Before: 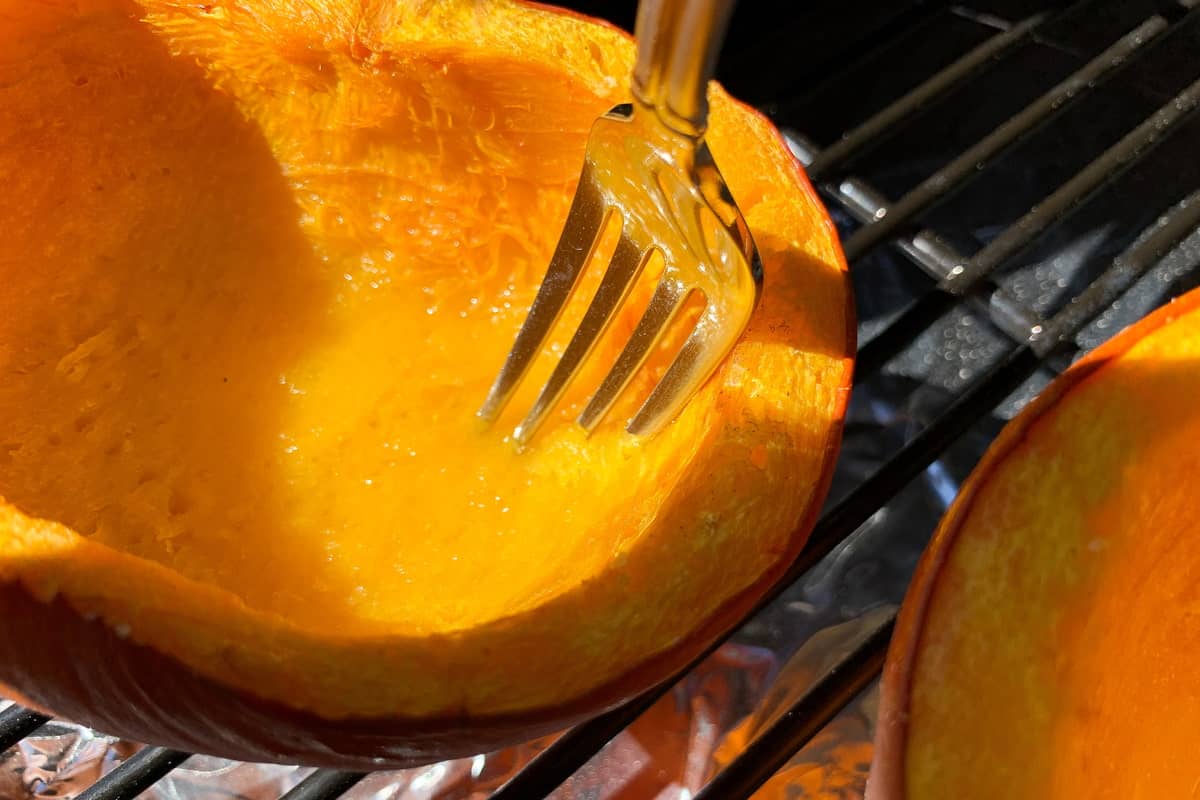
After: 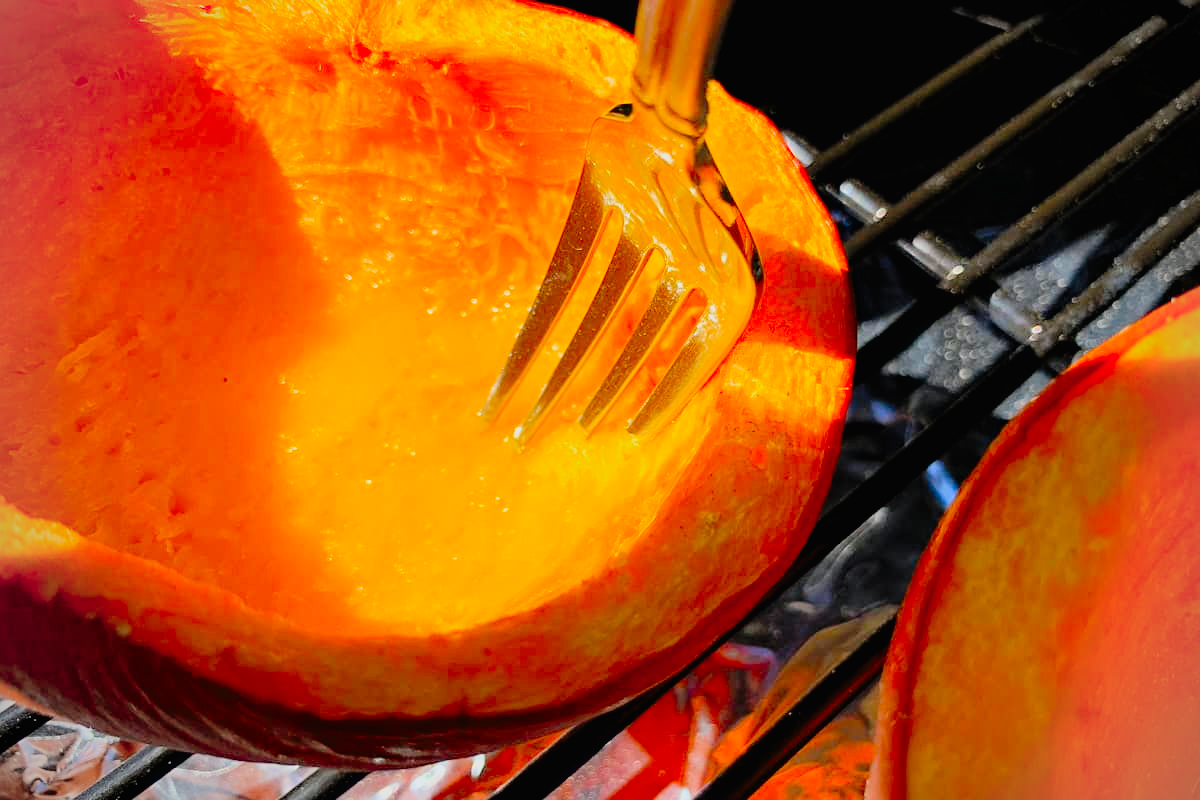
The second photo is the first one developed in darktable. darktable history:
sharpen: amount 0.2
filmic rgb: black relative exposure -7.75 EV, white relative exposure 4.4 EV, threshold 3 EV, hardness 3.76, latitude 38.11%, contrast 0.966, highlights saturation mix 10%, shadows ↔ highlights balance 4.59%, color science v4 (2020), enable highlight reconstruction true
haze removal: compatibility mode true, adaptive false
vignetting: on, module defaults
exposure: black level correction 0.001, exposure -0.2 EV, compensate highlight preservation false
levels: levels [0, 0.397, 0.955]
